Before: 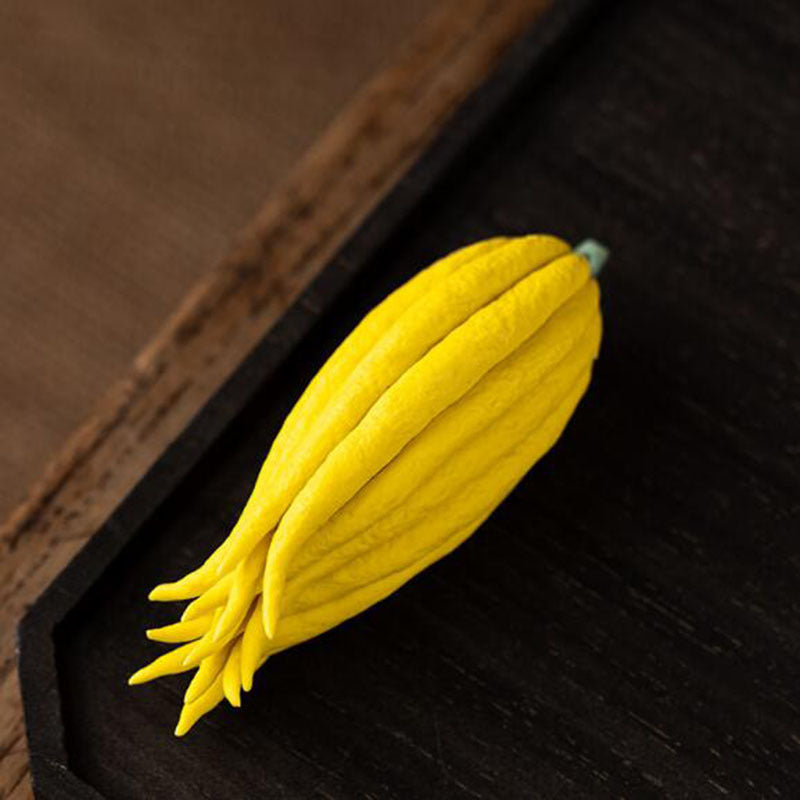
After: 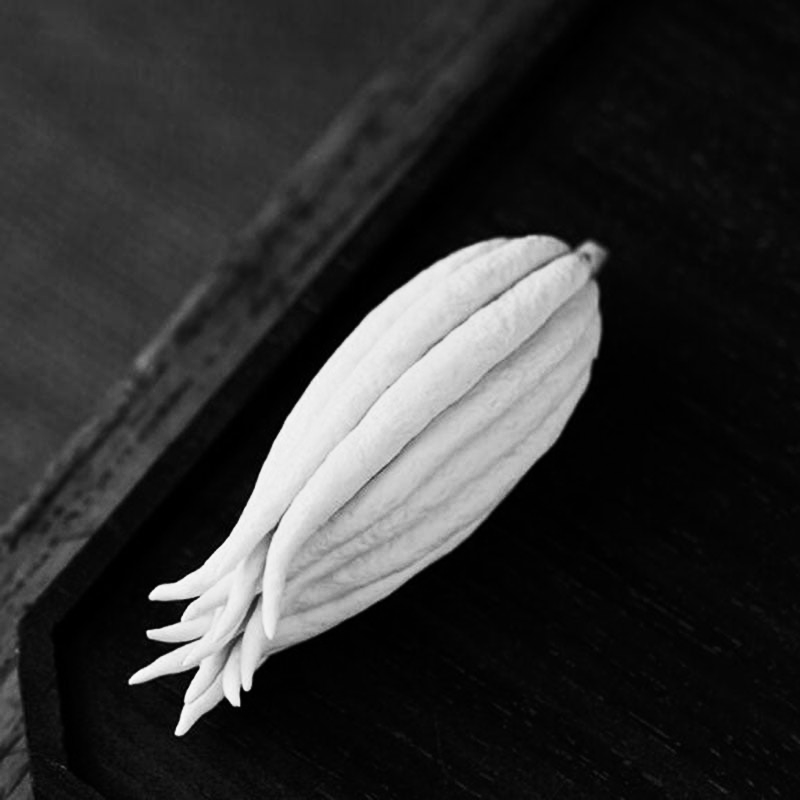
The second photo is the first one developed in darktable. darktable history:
tone equalizer: on, module defaults
contrast brightness saturation: contrast 0.28
monochrome: on, module defaults
